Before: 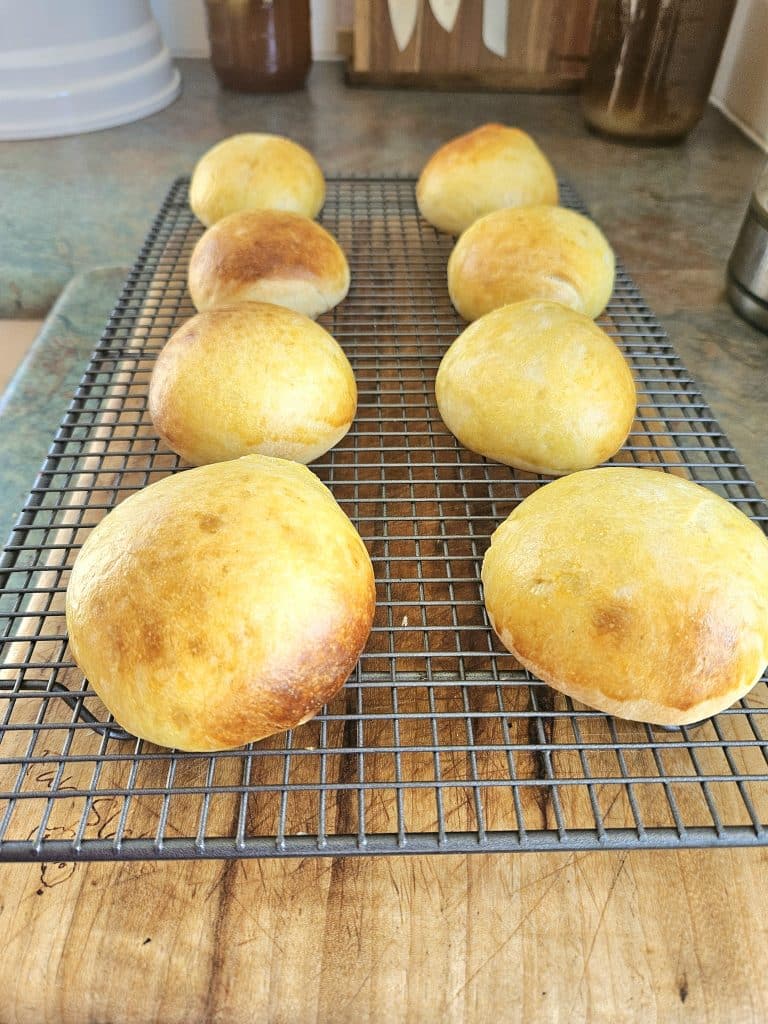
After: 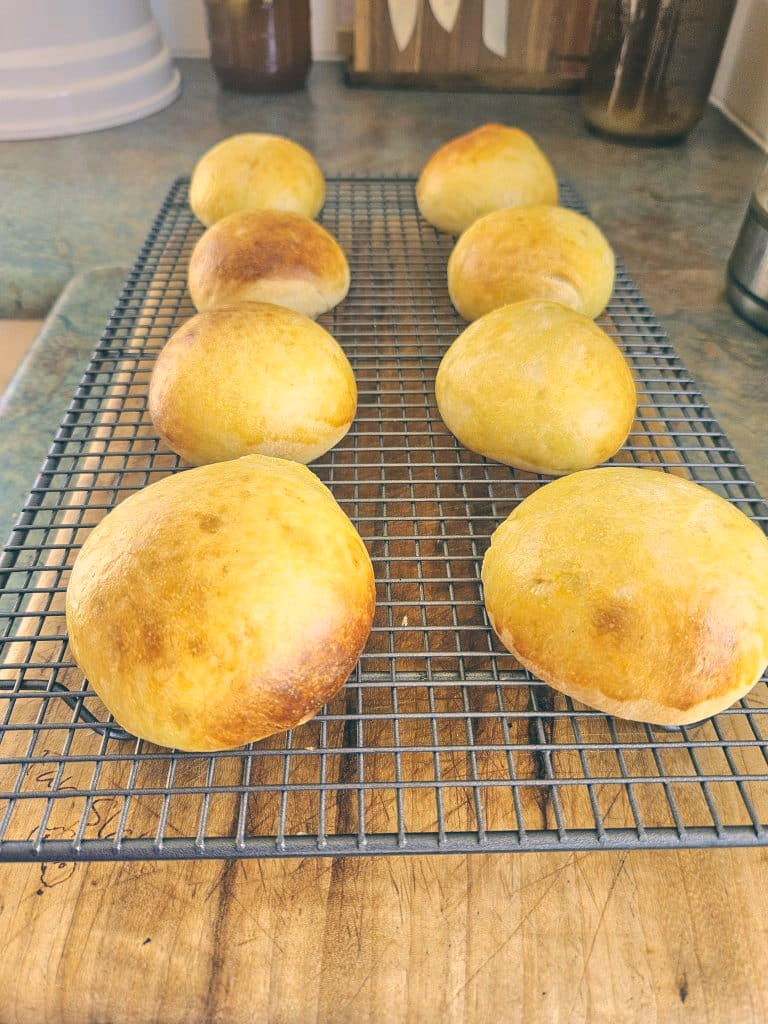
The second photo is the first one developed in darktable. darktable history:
local contrast: highlights 47%, shadows 7%, detail 99%
color correction: highlights a* 10.31, highlights b* 14.79, shadows a* -9.89, shadows b* -15.08
